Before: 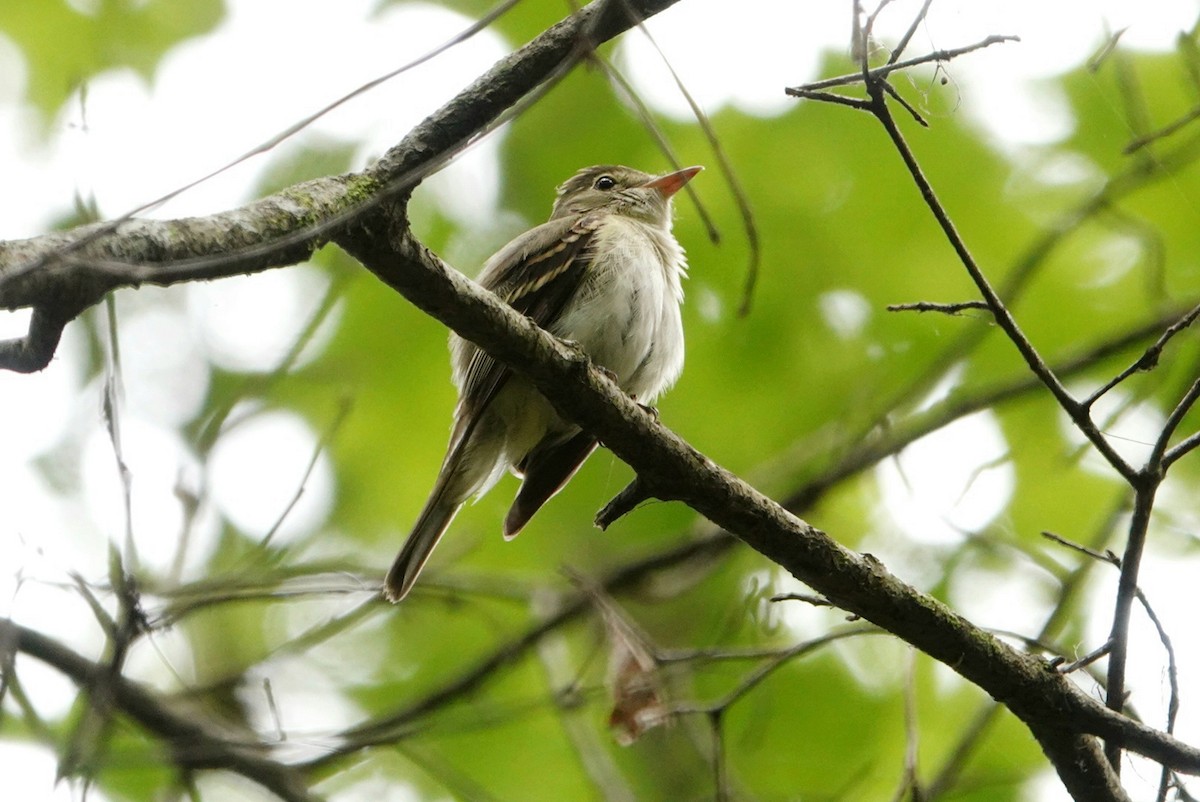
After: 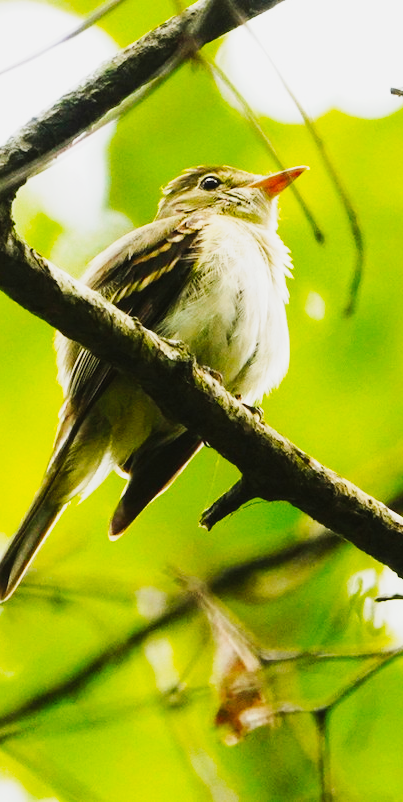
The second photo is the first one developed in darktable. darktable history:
tone curve: curves: ch0 [(0, 0.026) (0.146, 0.158) (0.272, 0.34) (0.434, 0.625) (0.676, 0.871) (0.994, 0.955)], preserve colors none
color balance rgb: linear chroma grading › global chroma 15.378%, perceptual saturation grading › global saturation 18.363%, global vibrance 14.278%
crop: left 32.966%, right 33.419%
